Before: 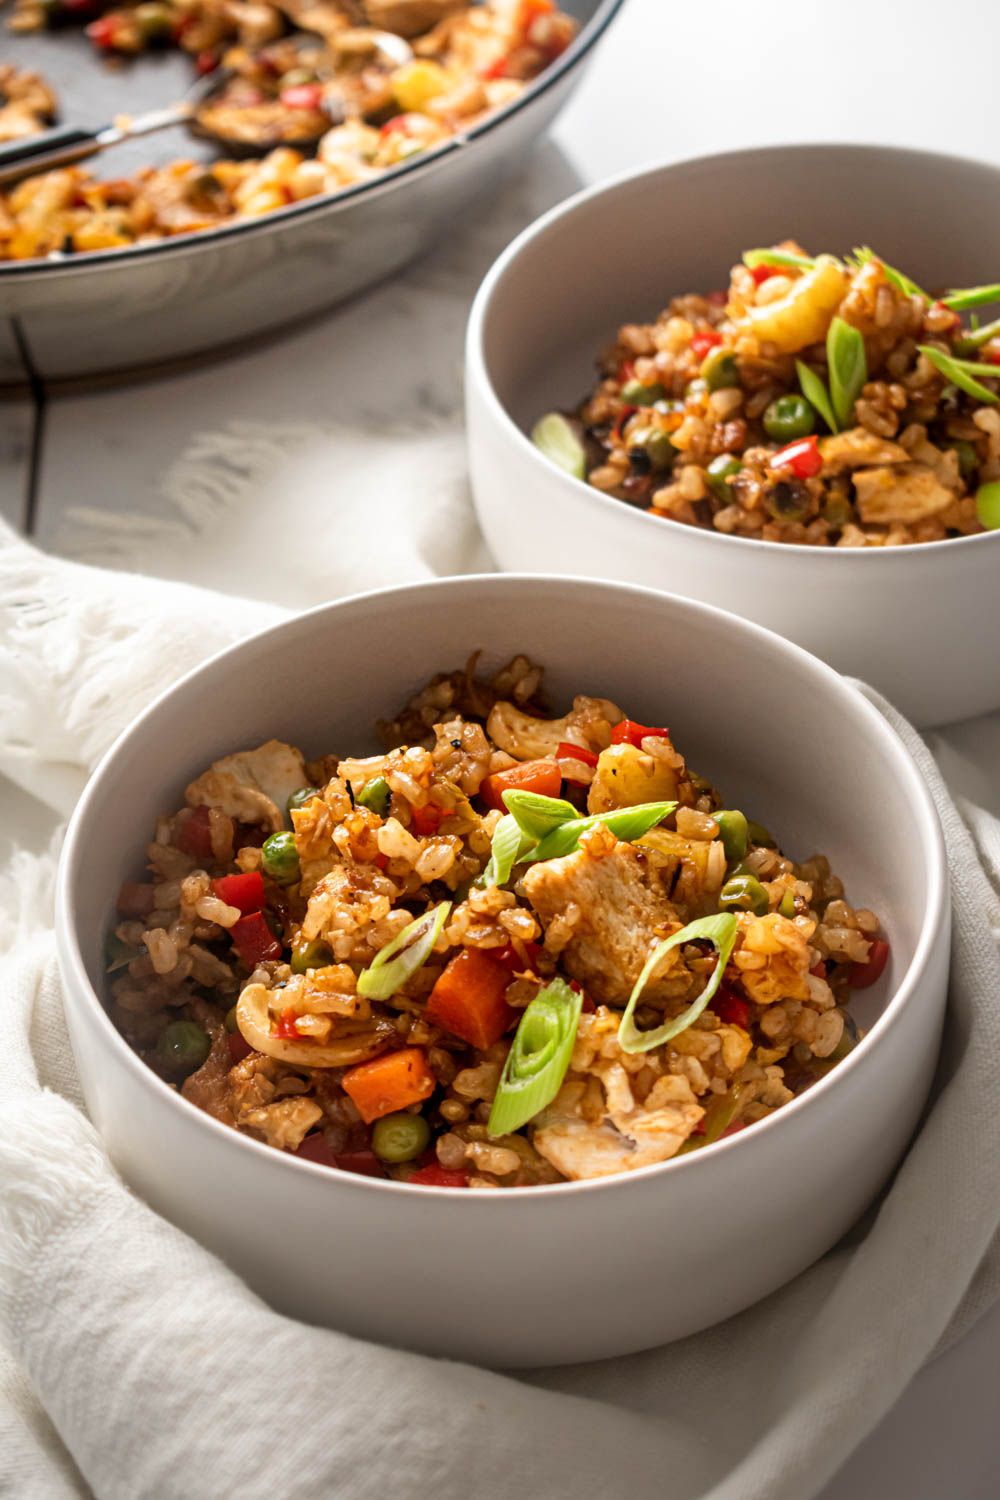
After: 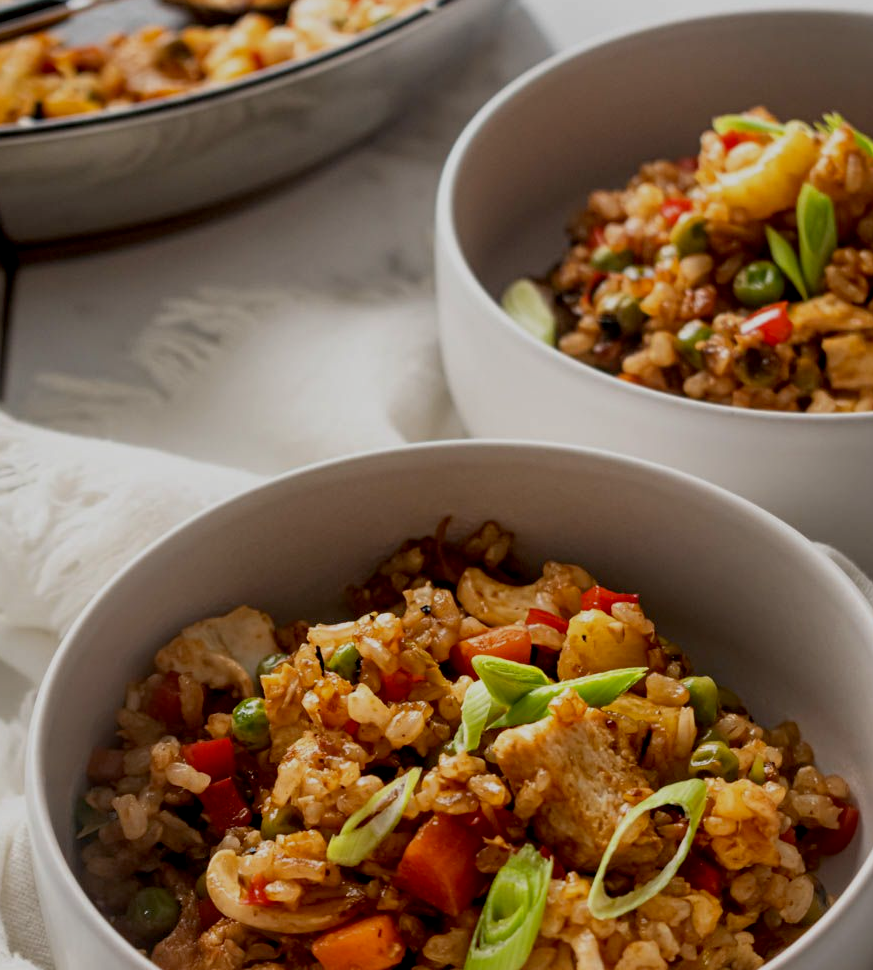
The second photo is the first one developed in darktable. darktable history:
exposure: black level correction 0.009, exposure -0.667 EV, compensate highlight preservation false
crop: left 3.072%, top 8.963%, right 9.622%, bottom 26.324%
